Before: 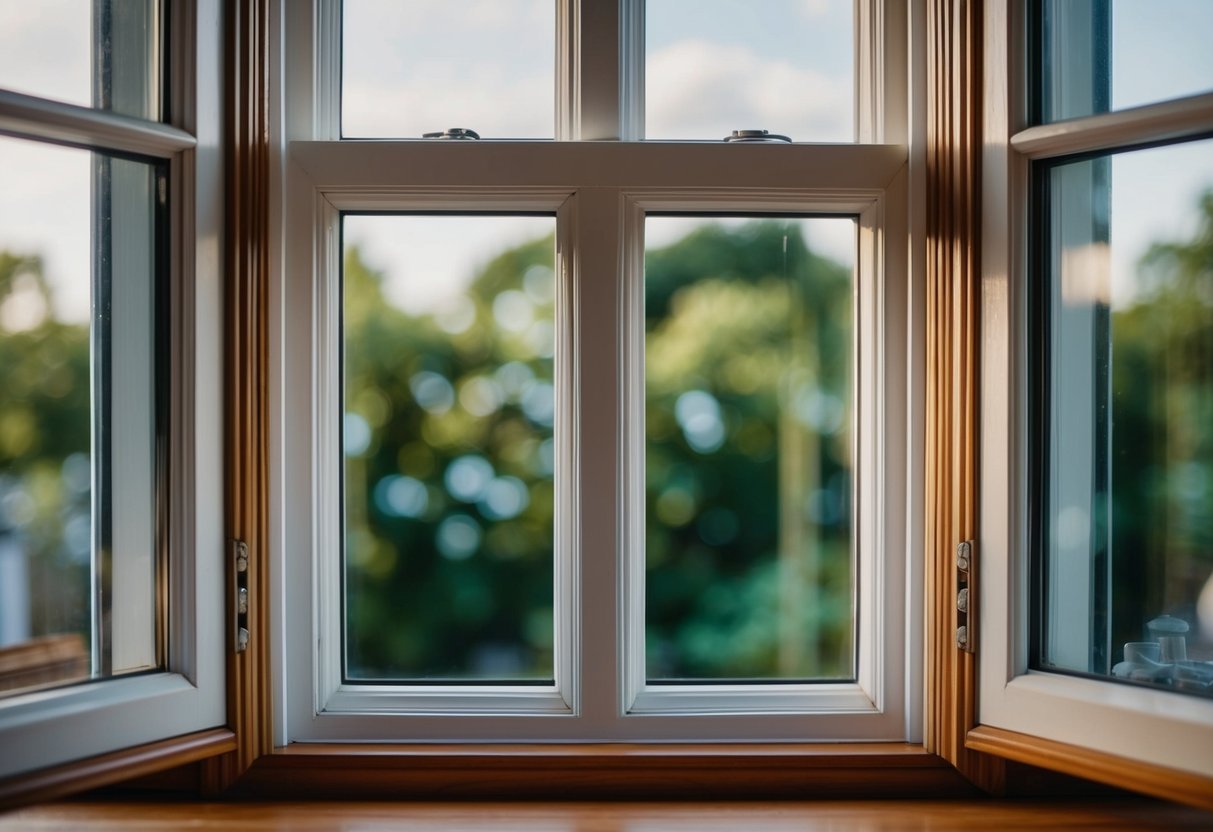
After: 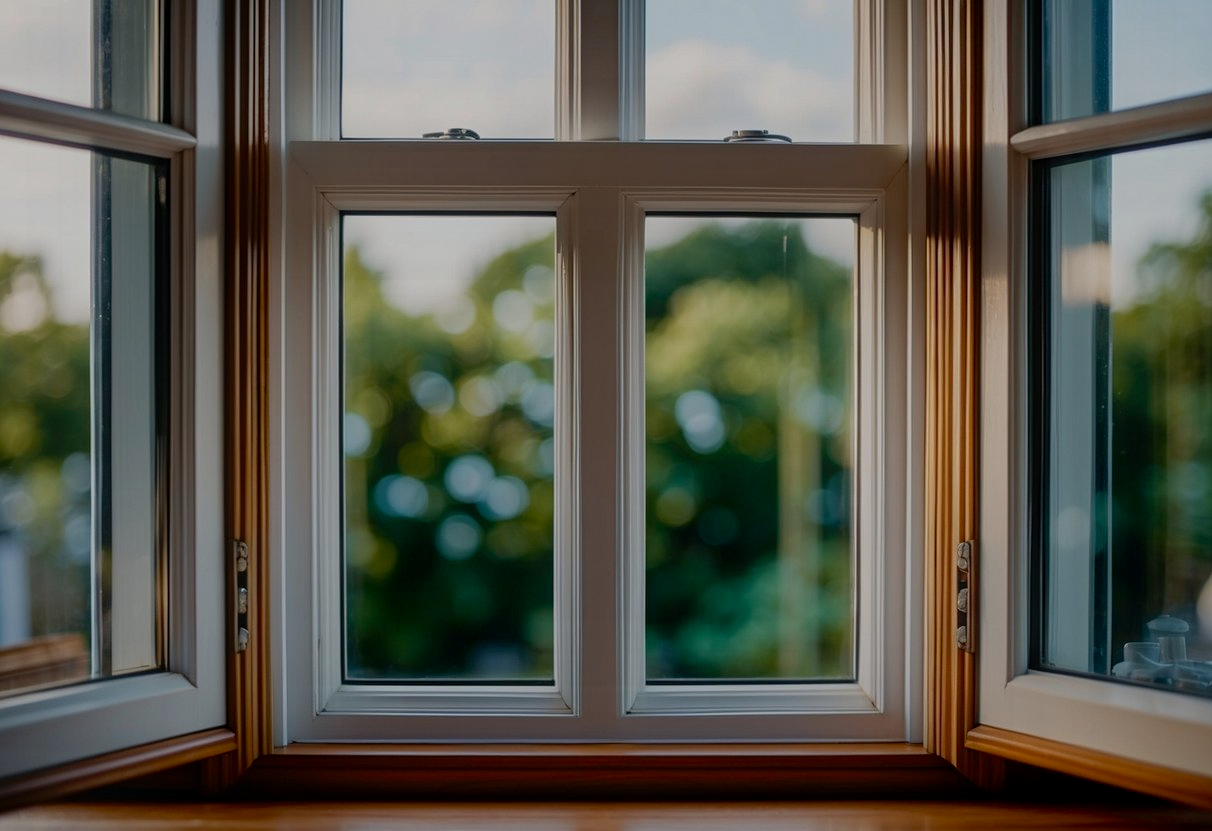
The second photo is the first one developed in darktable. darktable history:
exposure: black level correction 0.011, exposure -0.478 EV, compensate highlight preservation false
contrast equalizer: y [[0.439, 0.44, 0.442, 0.457, 0.493, 0.498], [0.5 ×6], [0.5 ×6], [0 ×6], [0 ×6]]
